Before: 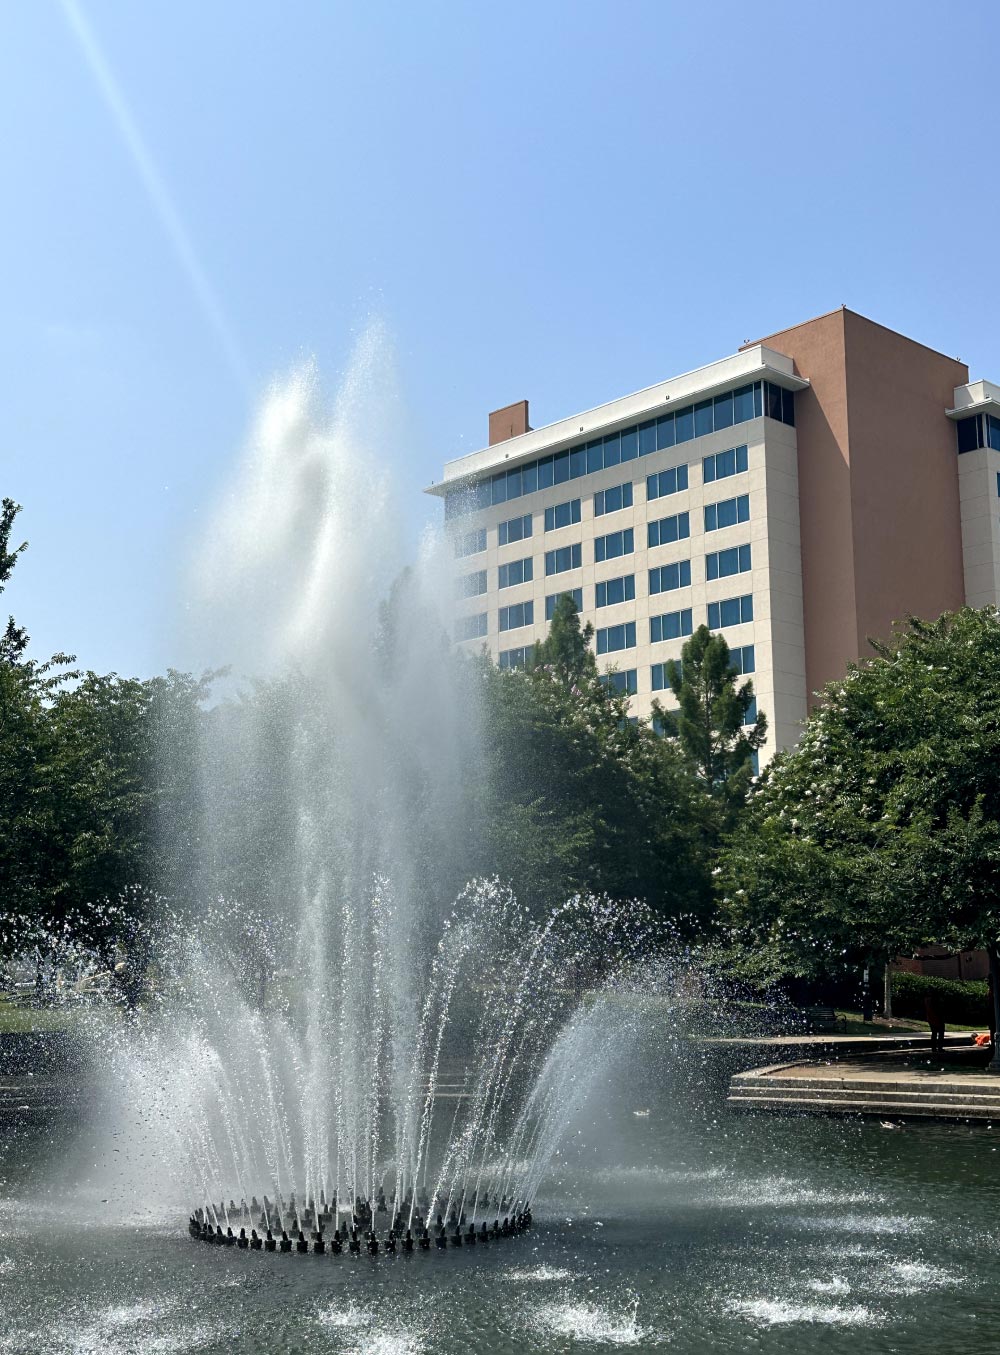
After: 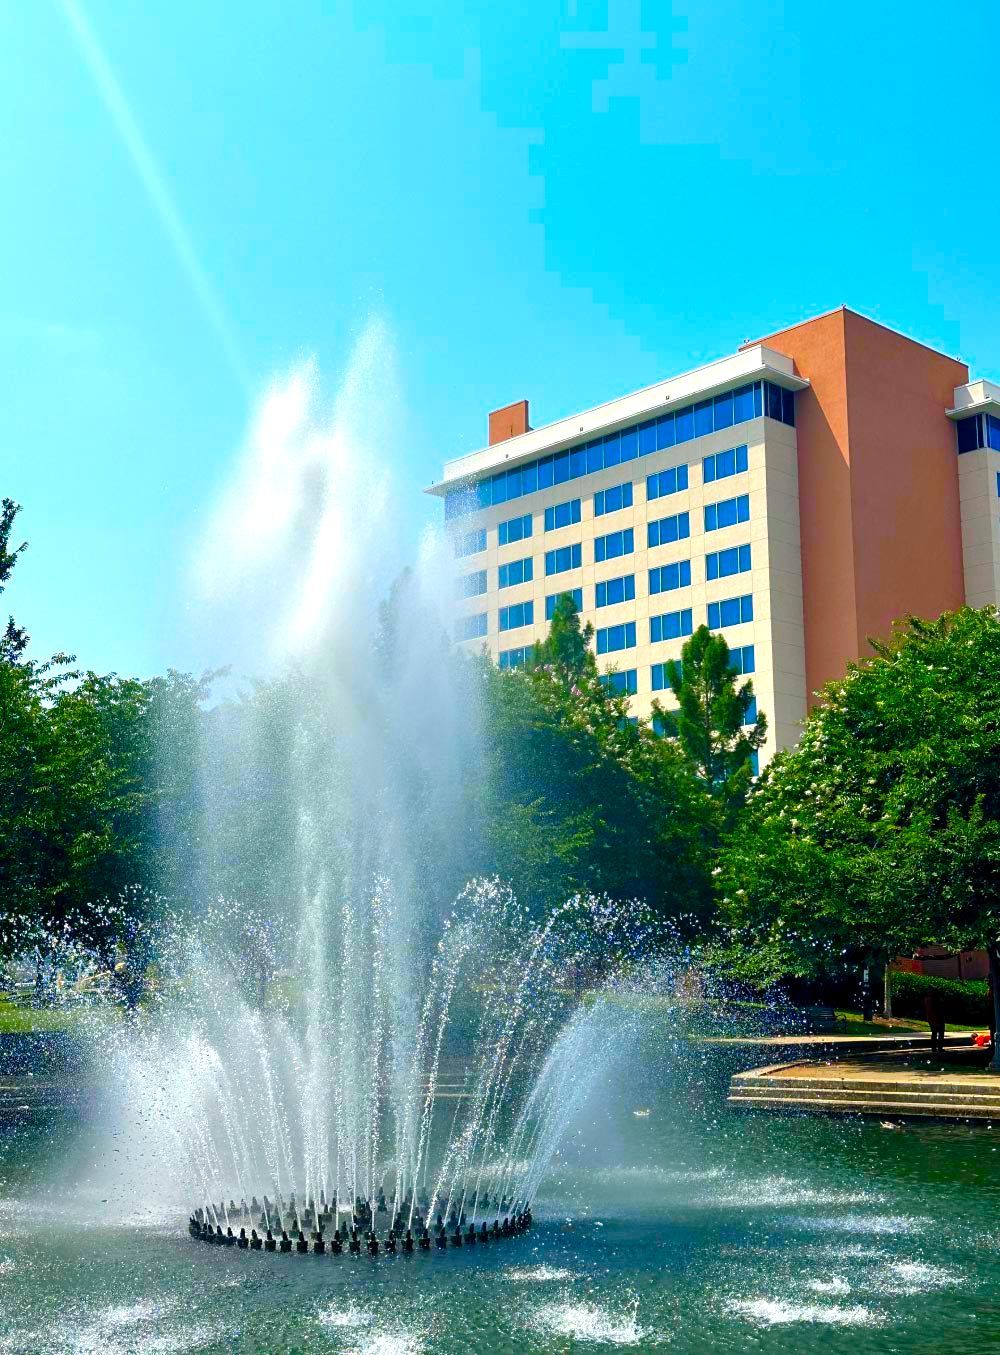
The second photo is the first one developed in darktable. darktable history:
color correction: highlights b* 0.026, saturation 2.17
color balance rgb: perceptual saturation grading › global saturation 20%, perceptual saturation grading › highlights -25.232%, perceptual saturation grading › shadows 49.525%, perceptual brilliance grading › global brilliance 9.444%, perceptual brilliance grading › shadows 15.679%
